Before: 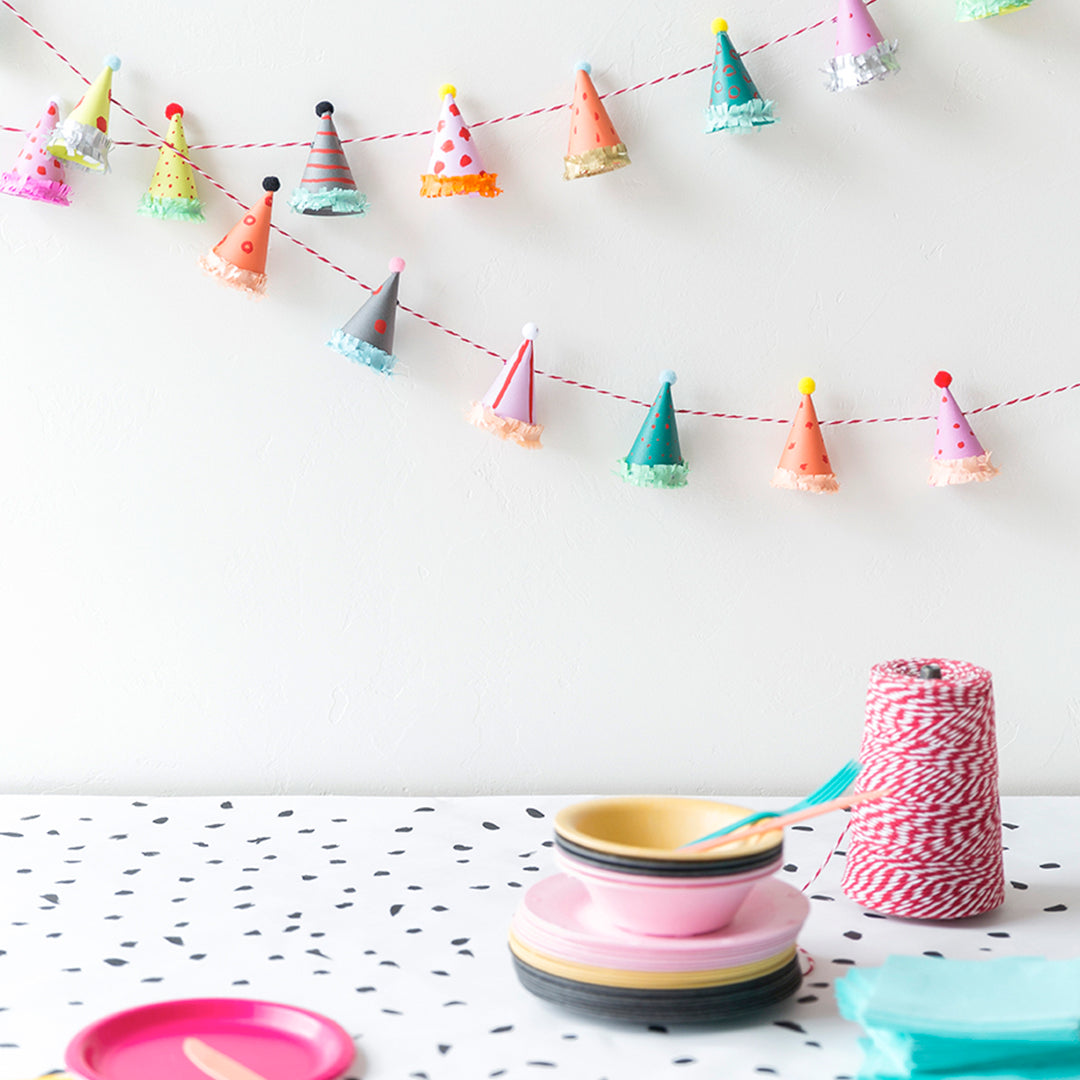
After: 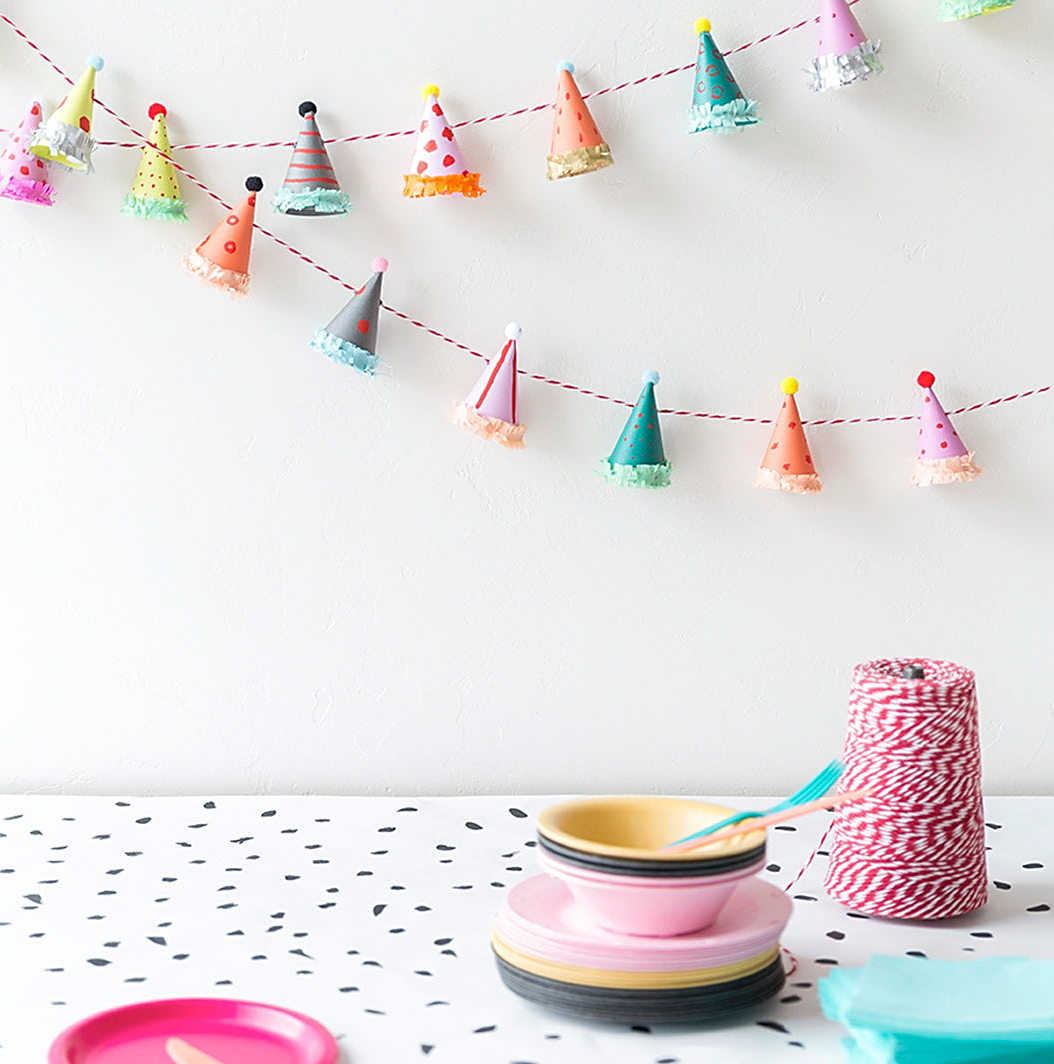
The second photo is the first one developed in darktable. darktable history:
sharpen: on, module defaults
crop and rotate: left 1.653%, right 0.752%, bottom 1.436%
